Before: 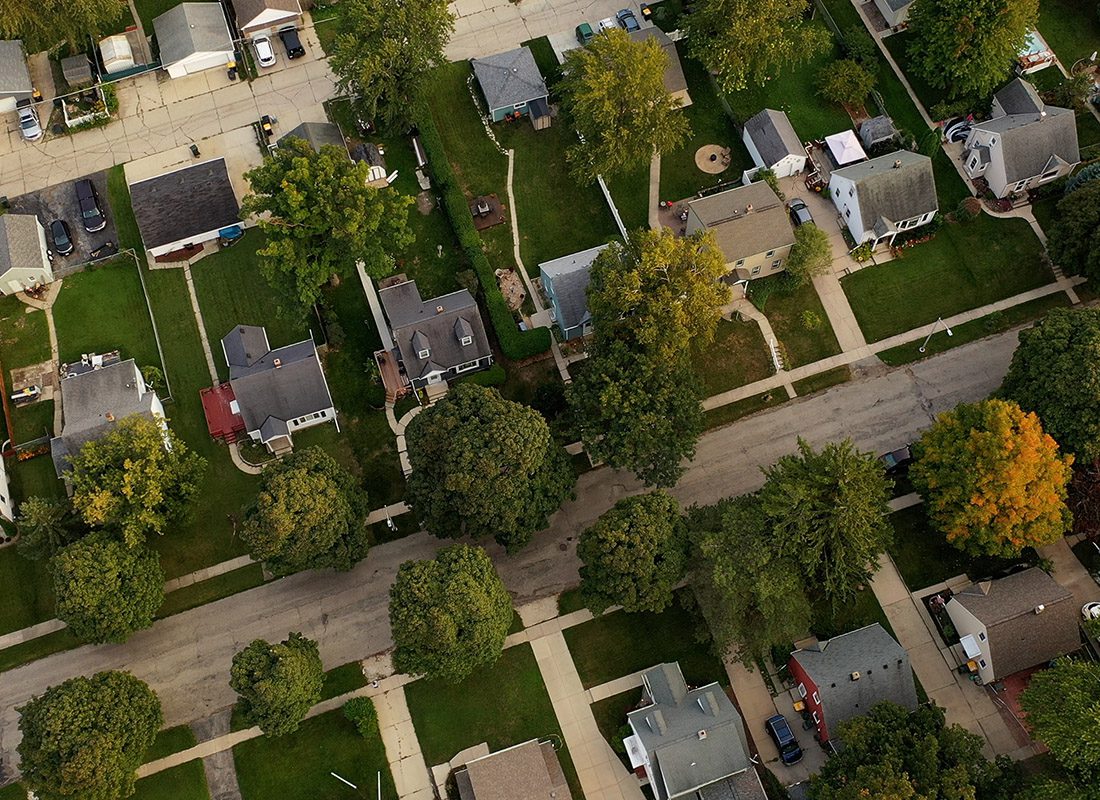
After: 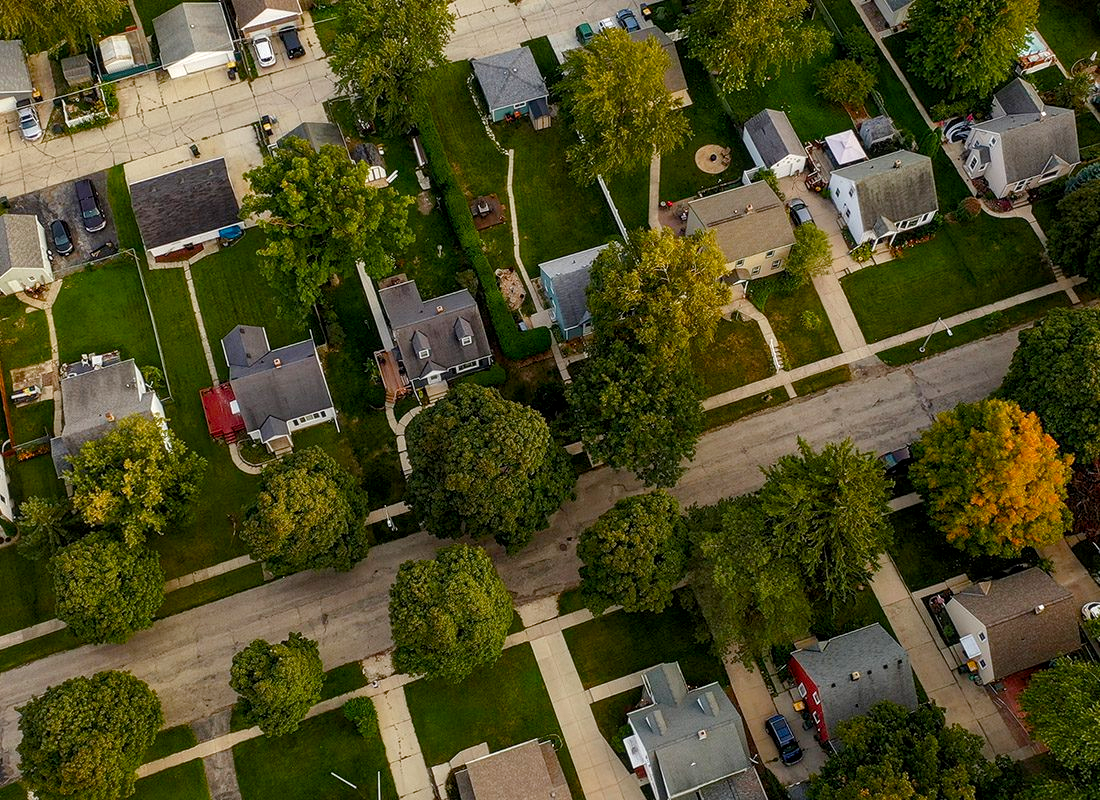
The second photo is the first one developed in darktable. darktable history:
color balance rgb: perceptual saturation grading › global saturation 20%, perceptual saturation grading › highlights -25%, perceptual saturation grading › shadows 50%
local contrast: on, module defaults
